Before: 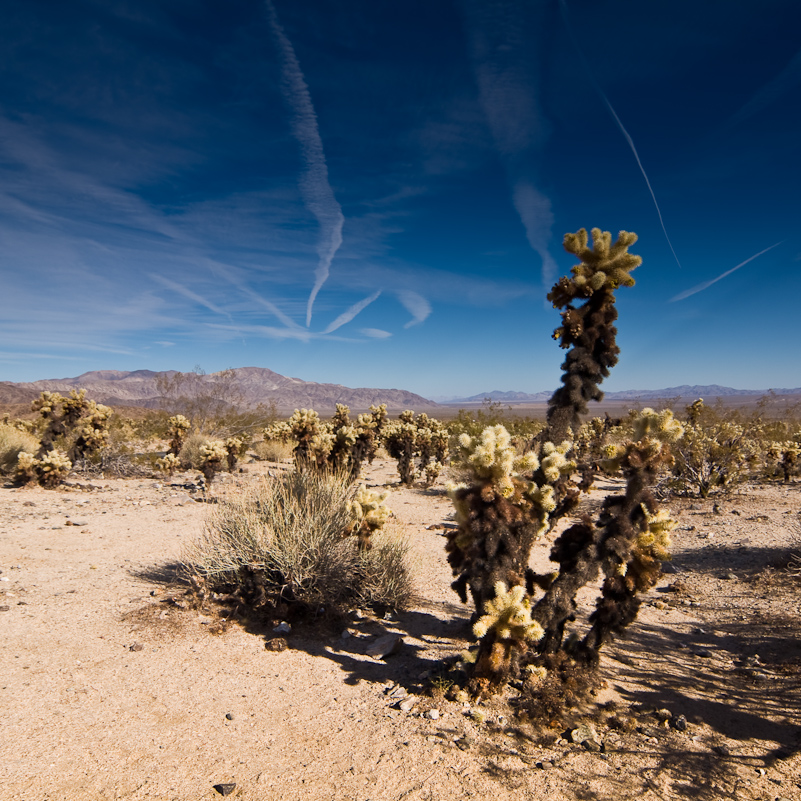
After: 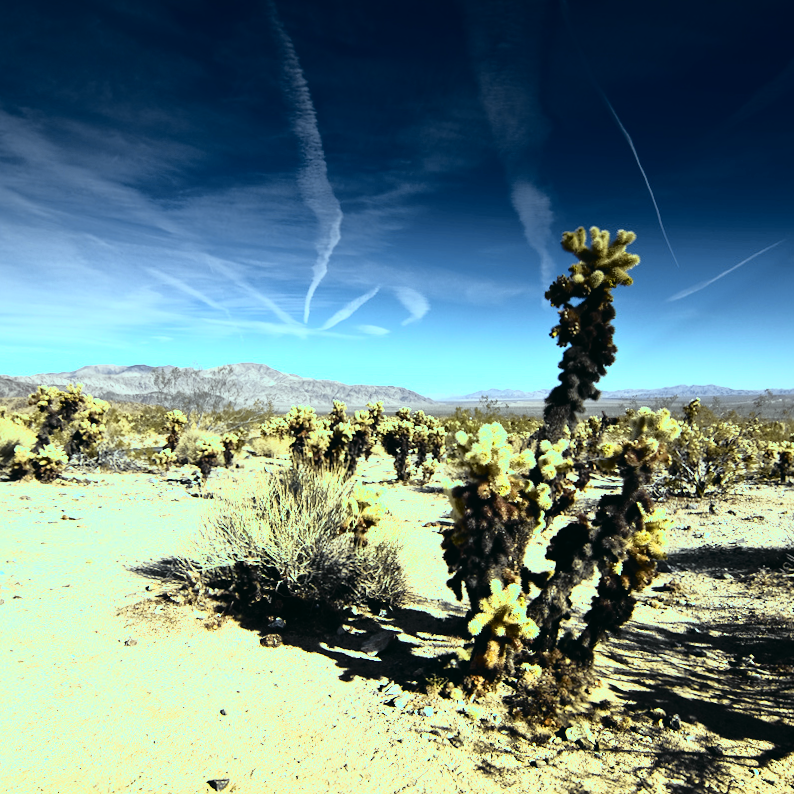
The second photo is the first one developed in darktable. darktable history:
crop and rotate: angle -0.5°
color balance: mode lift, gamma, gain (sRGB), lift [0.997, 0.979, 1.021, 1.011], gamma [1, 1.084, 0.916, 0.998], gain [1, 0.87, 1.13, 1.101], contrast 4.55%, contrast fulcrum 38.24%, output saturation 104.09%
tone curve: curves: ch0 [(0, 0.015) (0.091, 0.055) (0.184, 0.159) (0.304, 0.382) (0.492, 0.579) (0.628, 0.755) (0.832, 0.932) (0.984, 0.963)]; ch1 [(0, 0) (0.34, 0.235) (0.46, 0.46) (0.515, 0.502) (0.553, 0.567) (0.764, 0.815) (1, 1)]; ch2 [(0, 0) (0.44, 0.458) (0.479, 0.492) (0.524, 0.507) (0.557, 0.567) (0.673, 0.699) (1, 1)], color space Lab, independent channels, preserve colors none
tone equalizer: -8 EV -0.75 EV, -7 EV -0.7 EV, -6 EV -0.6 EV, -5 EV -0.4 EV, -3 EV 0.4 EV, -2 EV 0.6 EV, -1 EV 0.7 EV, +0 EV 0.75 EV, edges refinement/feathering 500, mask exposure compensation -1.57 EV, preserve details no
